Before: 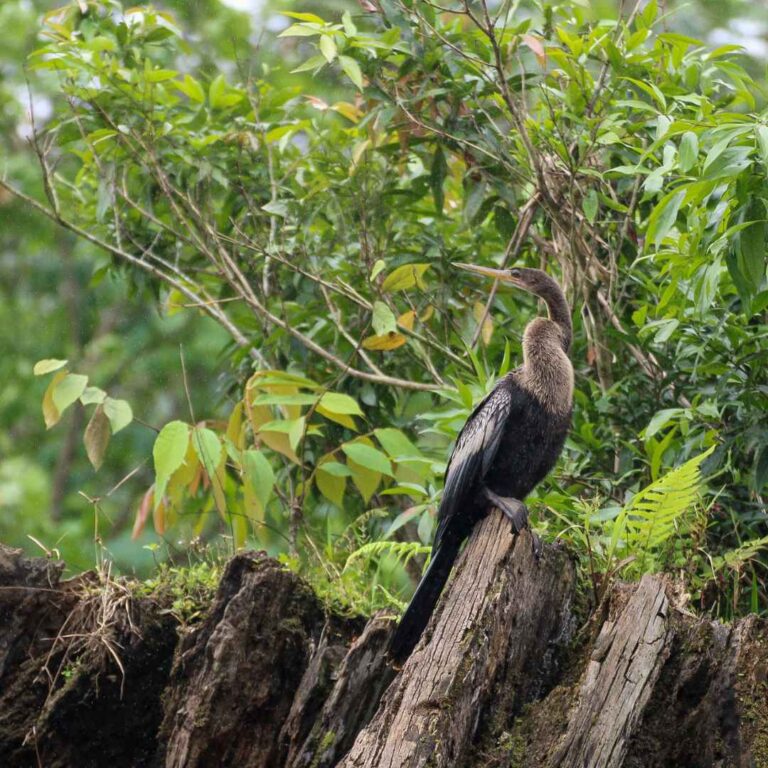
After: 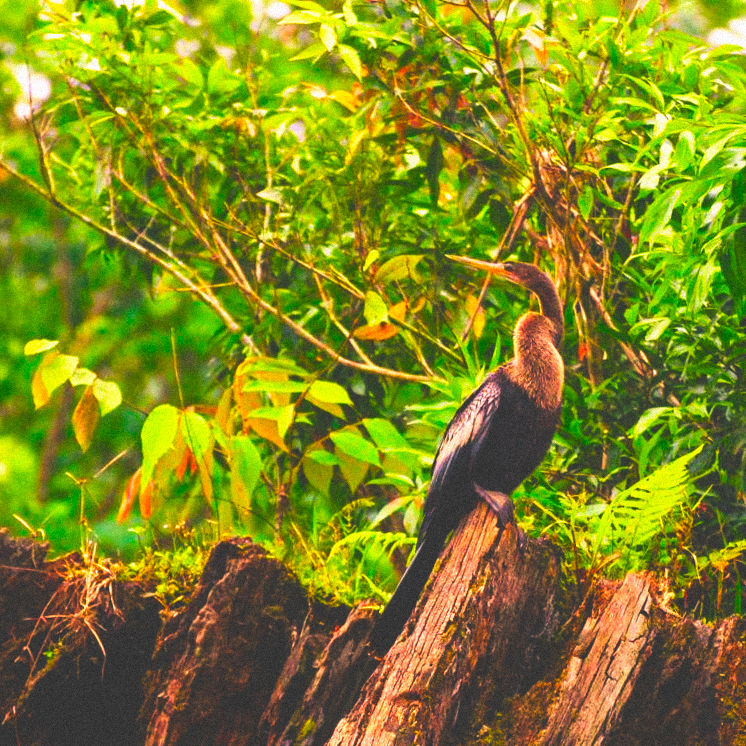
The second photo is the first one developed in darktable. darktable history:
base curve: curves: ch0 [(0, 0.036) (0.007, 0.037) (0.604, 0.887) (1, 1)], preserve colors none
crop and rotate: angle -1.69°
white balance: red 1.127, blue 0.943
grain: mid-tones bias 0%
color correction: saturation 2.15
